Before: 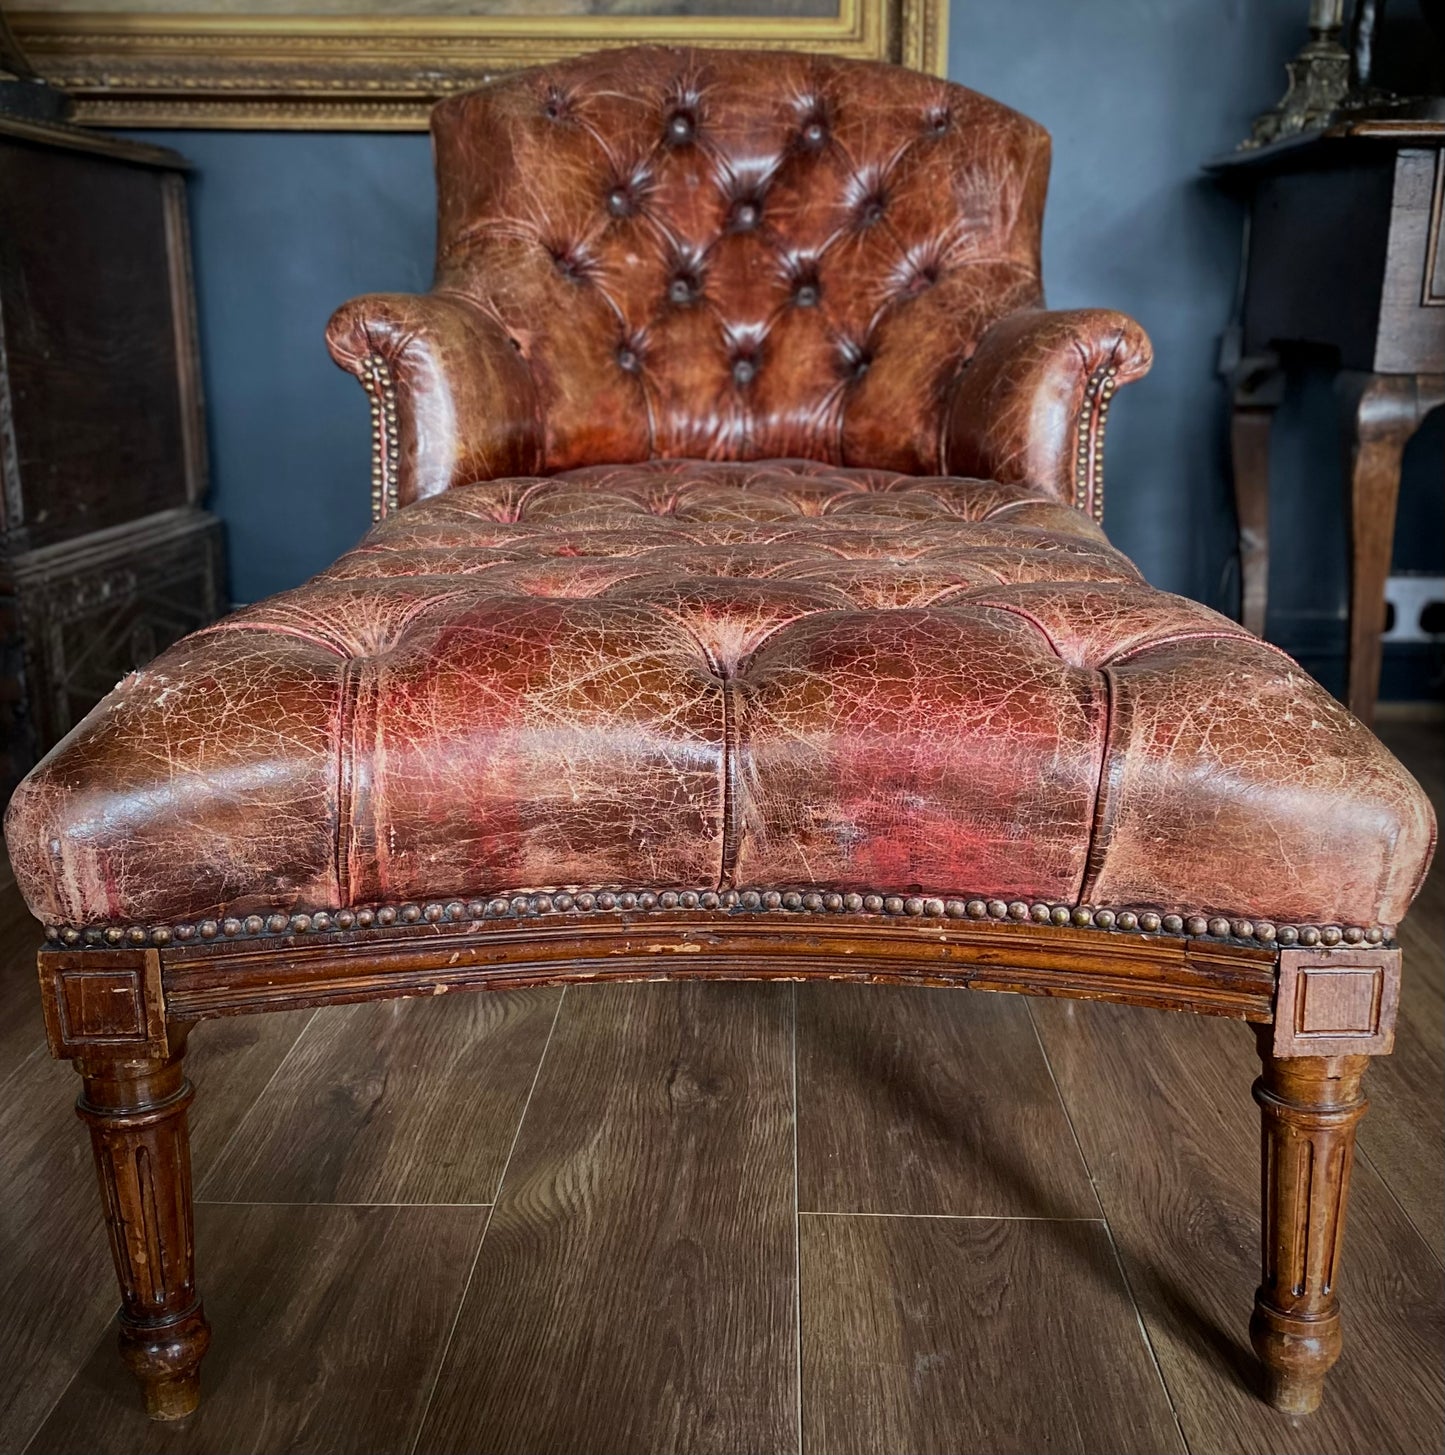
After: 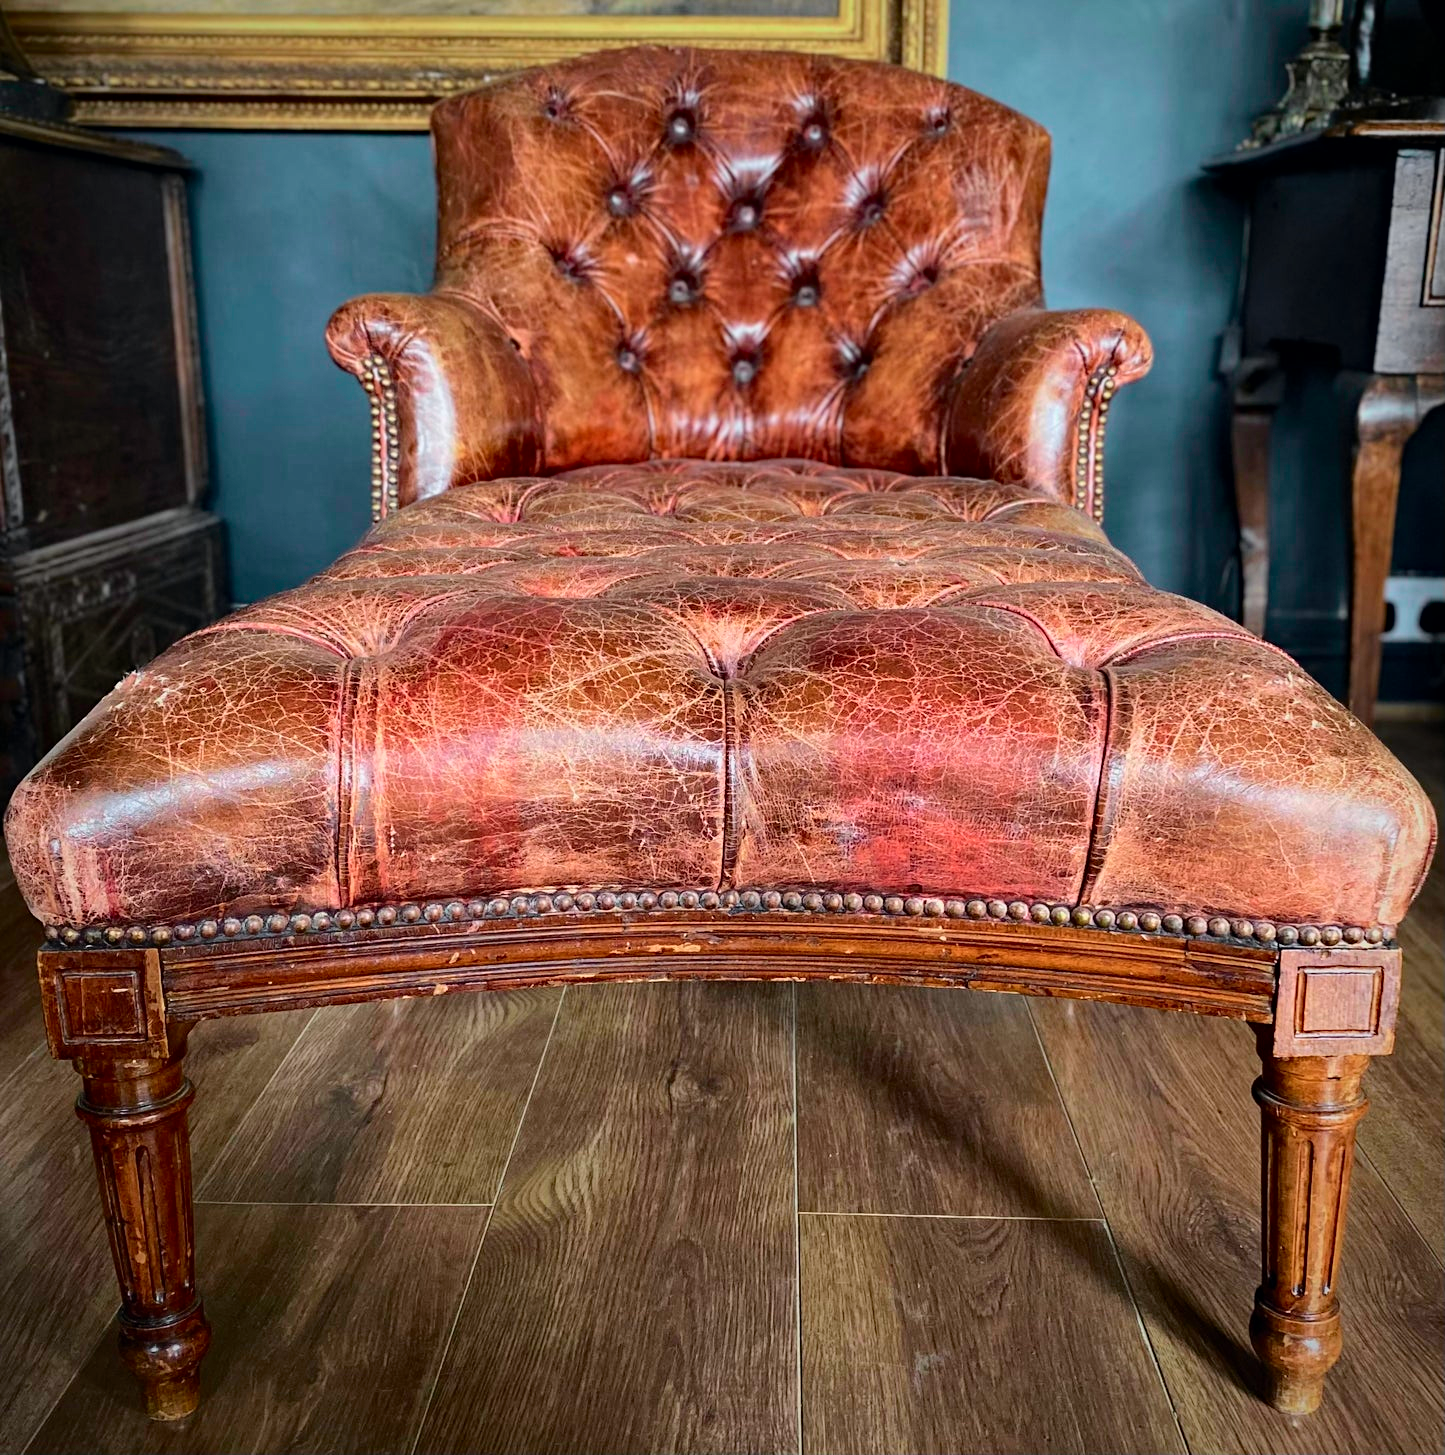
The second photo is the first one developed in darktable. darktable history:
haze removal: compatibility mode true, adaptive false
tone curve: curves: ch0 [(0, 0) (0.051, 0.047) (0.102, 0.099) (0.228, 0.275) (0.432, 0.535) (0.695, 0.778) (0.908, 0.946) (1, 1)]; ch1 [(0, 0) (0.339, 0.298) (0.402, 0.363) (0.453, 0.413) (0.485, 0.469) (0.494, 0.493) (0.504, 0.501) (0.525, 0.534) (0.563, 0.595) (0.597, 0.638) (1, 1)]; ch2 [(0, 0) (0.48, 0.48) (0.504, 0.5) (0.539, 0.554) (0.59, 0.63) (0.642, 0.684) (0.824, 0.815) (1, 1)], color space Lab, independent channels, preserve colors none
